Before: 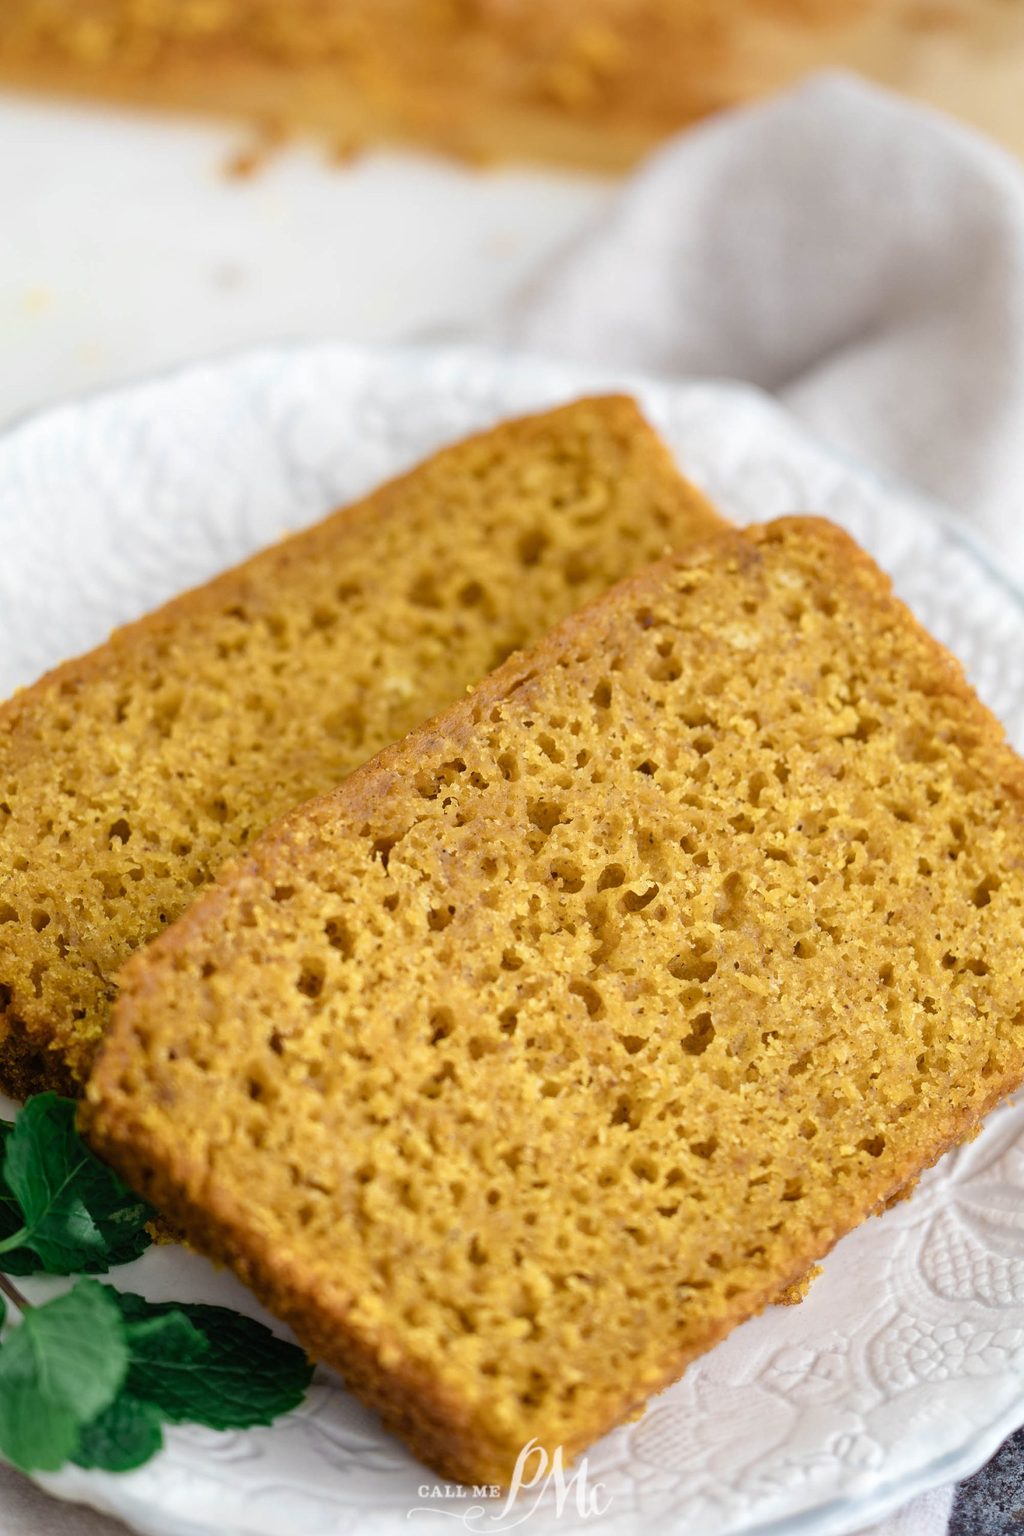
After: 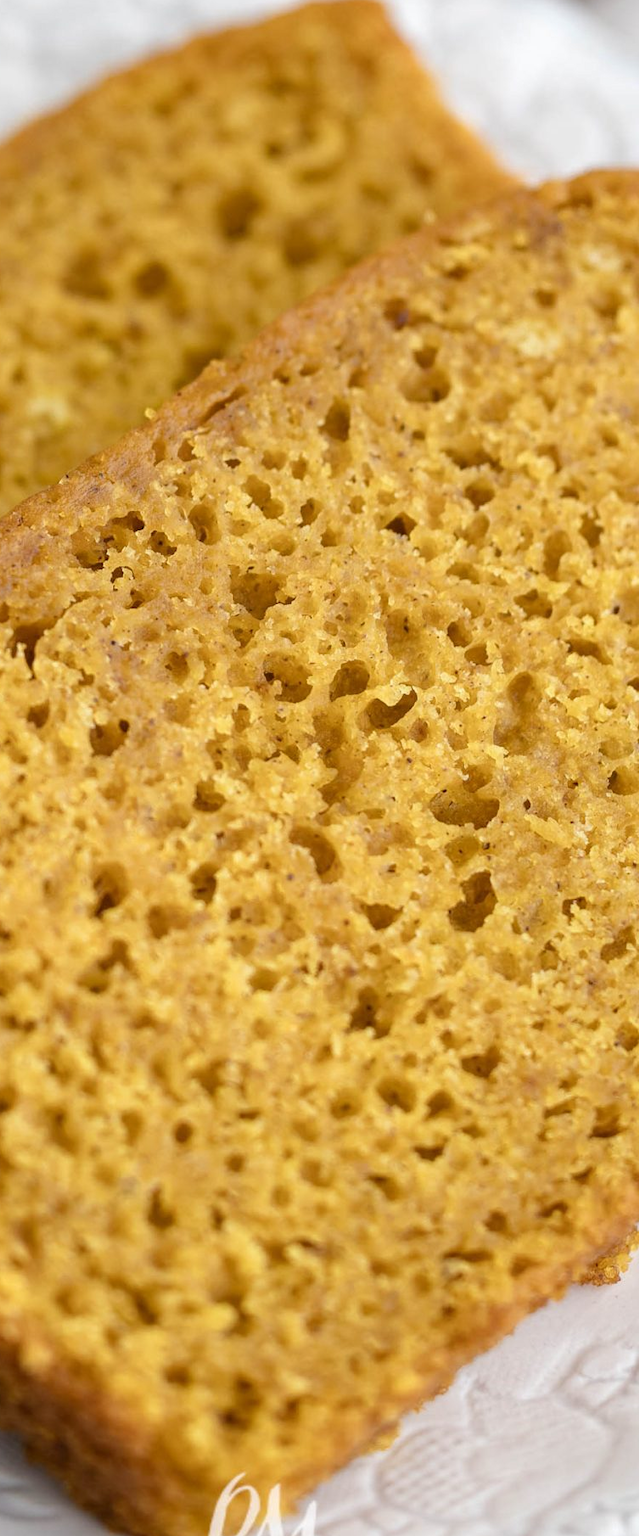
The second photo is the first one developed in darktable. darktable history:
tone equalizer: edges refinement/feathering 500, mask exposure compensation -1.57 EV, preserve details no
crop: left 35.596%, top 25.853%, right 20.183%, bottom 3.419%
